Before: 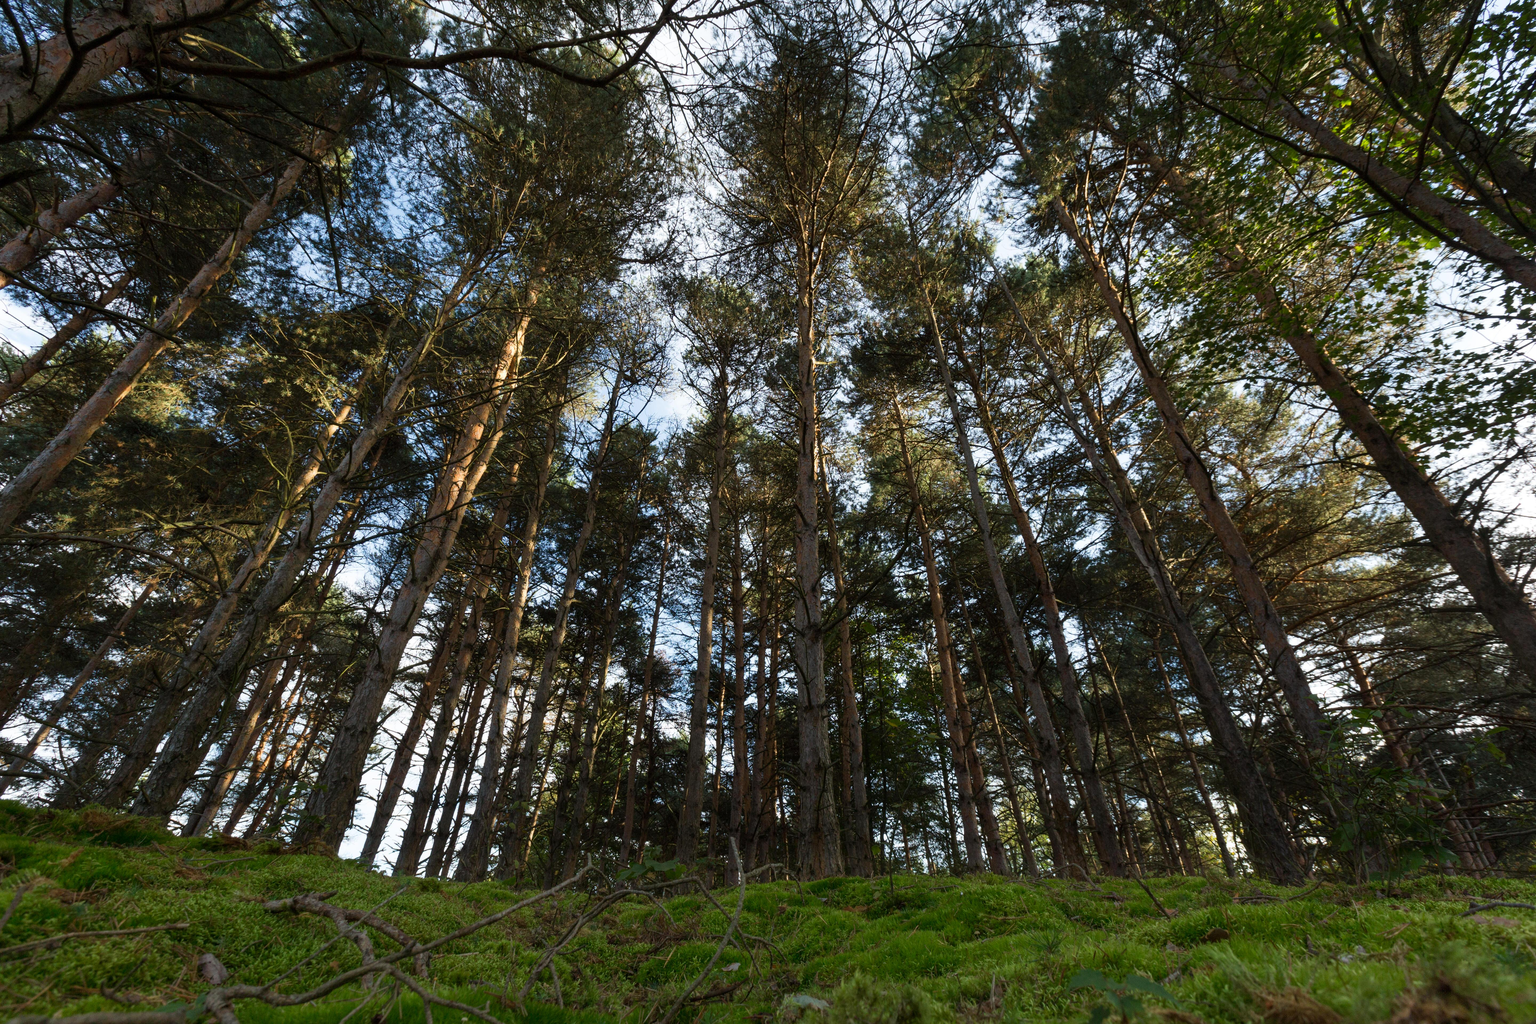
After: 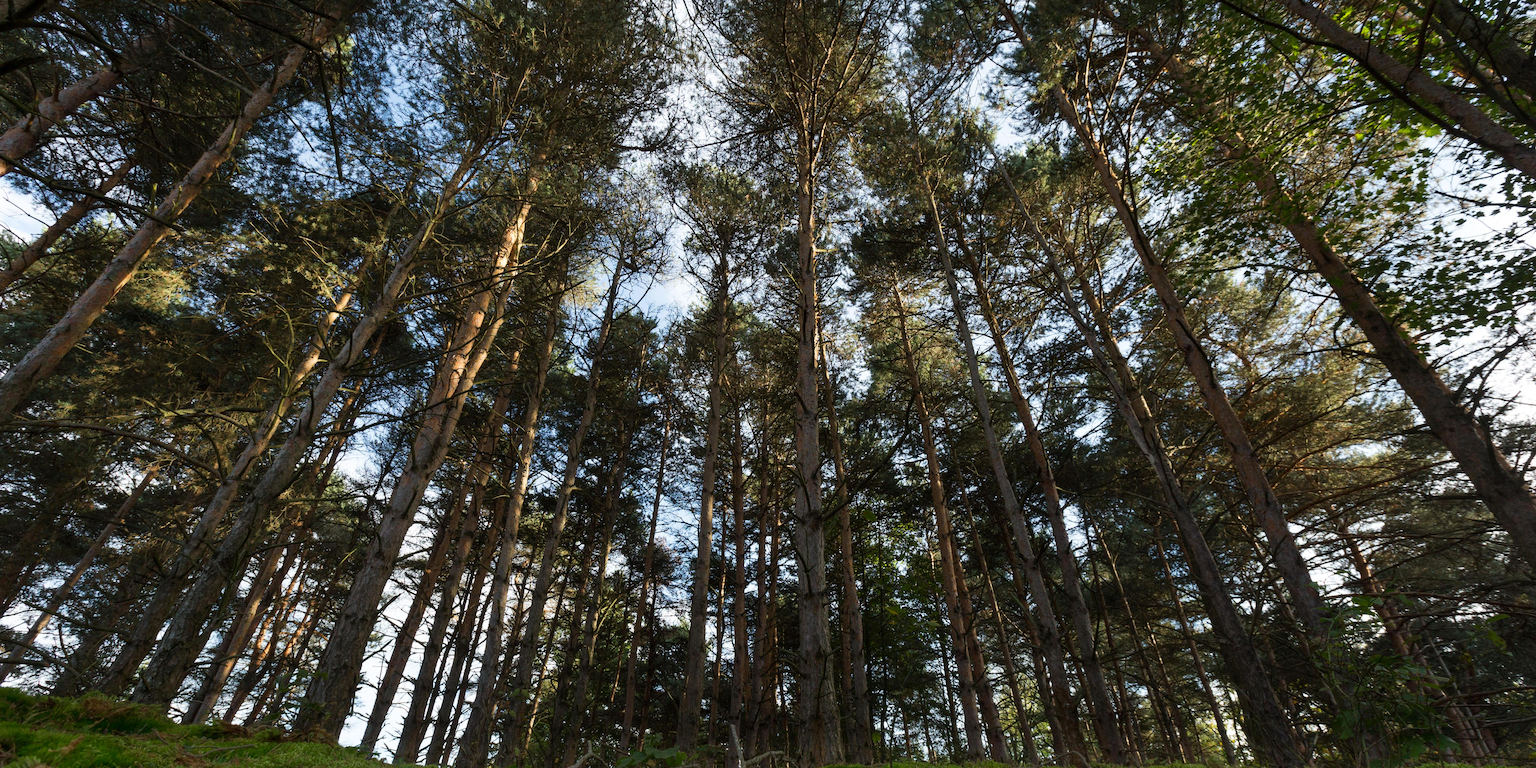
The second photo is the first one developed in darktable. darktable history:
crop: top 11.025%, bottom 13.912%
